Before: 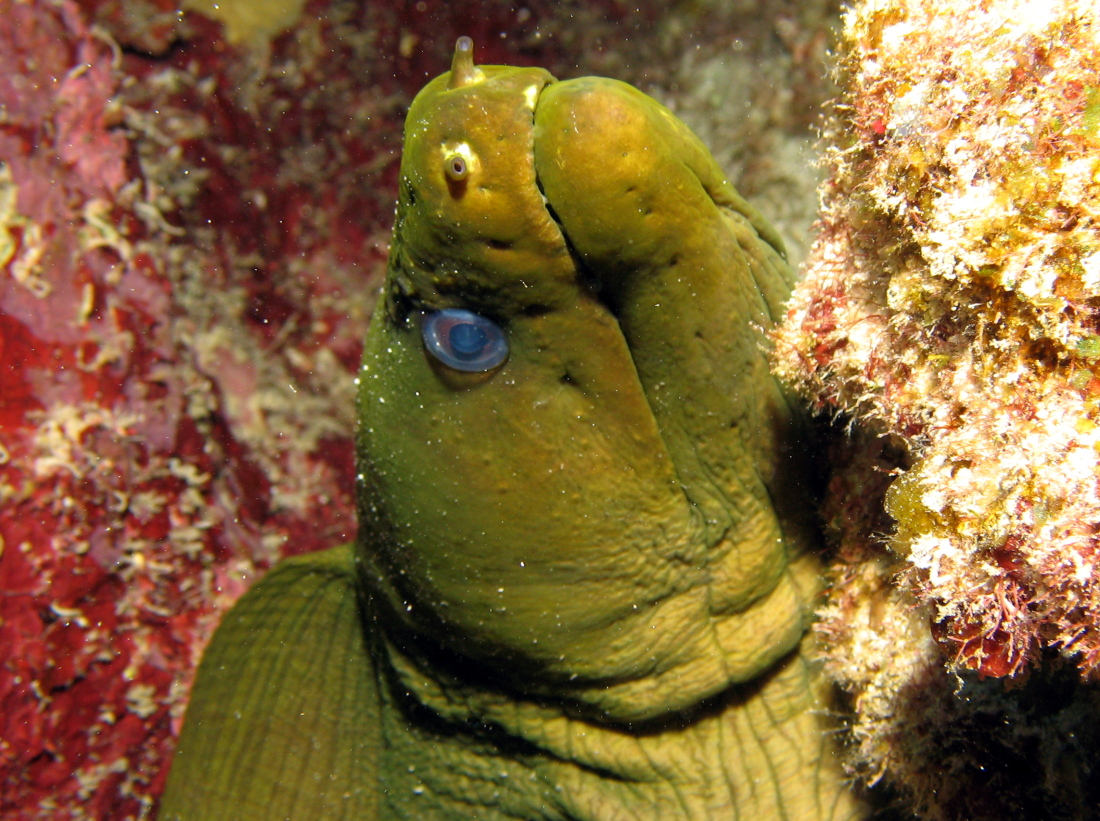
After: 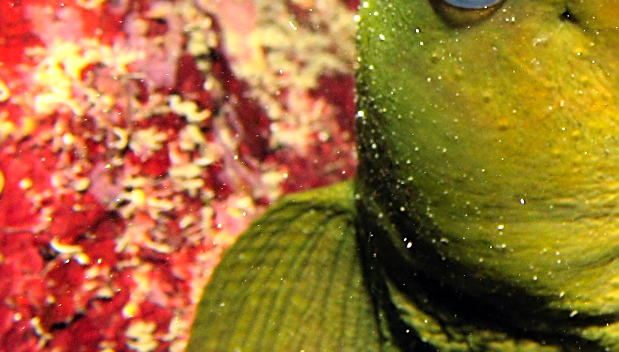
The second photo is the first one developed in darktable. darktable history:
crop: top 44.311%, right 43.698%, bottom 12.804%
exposure: exposure -0.052 EV, compensate exposure bias true, compensate highlight preservation false
tone equalizer: -8 EV -1.12 EV, -7 EV -0.991 EV, -6 EV -0.849 EV, -5 EV -0.607 EV, -3 EV 0.552 EV, -2 EV 0.853 EV, -1 EV 0.999 EV, +0 EV 1.06 EV
contrast brightness saturation: contrast 0.197, brightness 0.155, saturation 0.218
color calibration: x 0.341, y 0.356, temperature 5154.61 K
sharpen: on, module defaults
